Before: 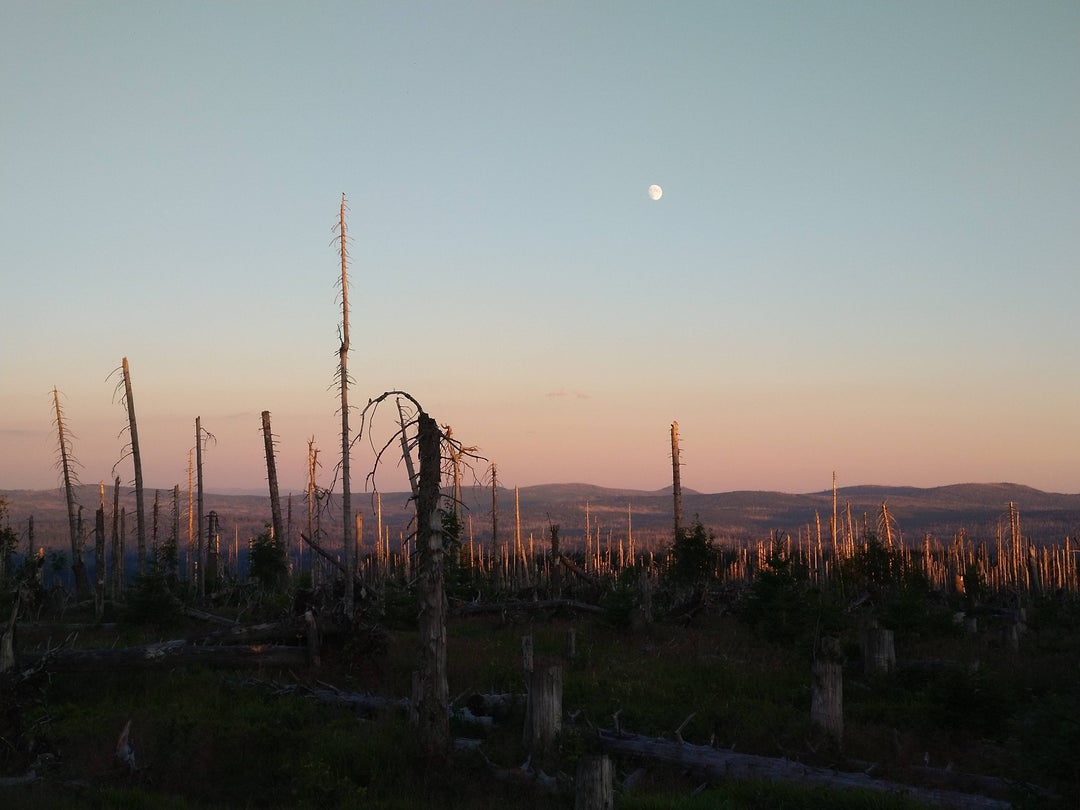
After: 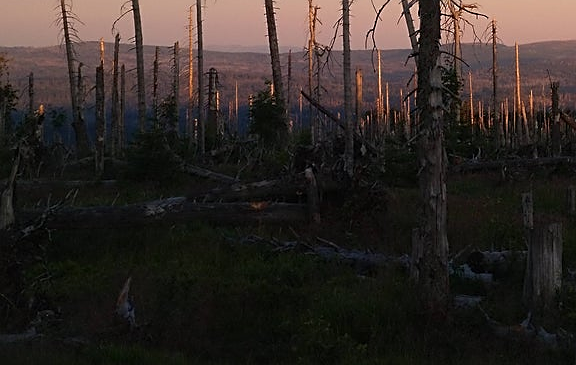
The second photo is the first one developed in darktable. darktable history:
sharpen: on, module defaults
crop and rotate: top 54.778%, right 46.61%, bottom 0.159%
